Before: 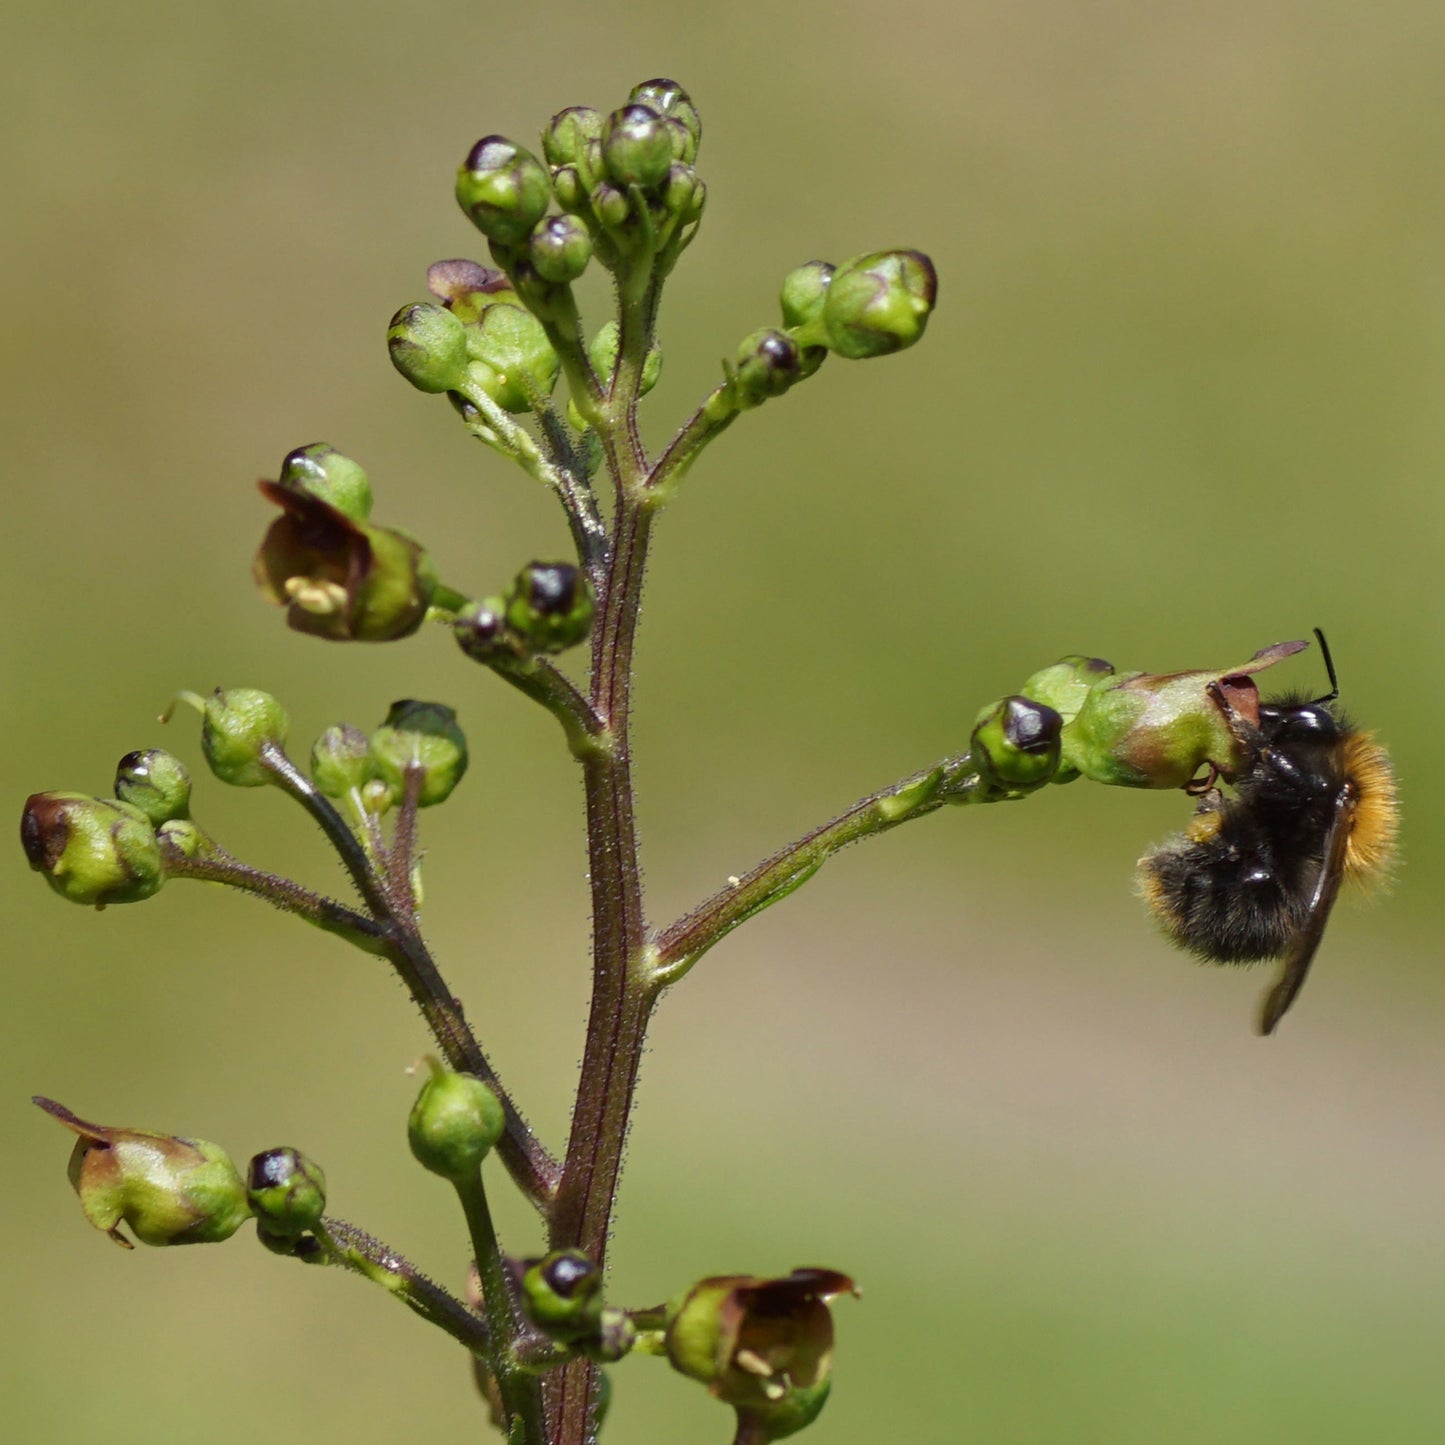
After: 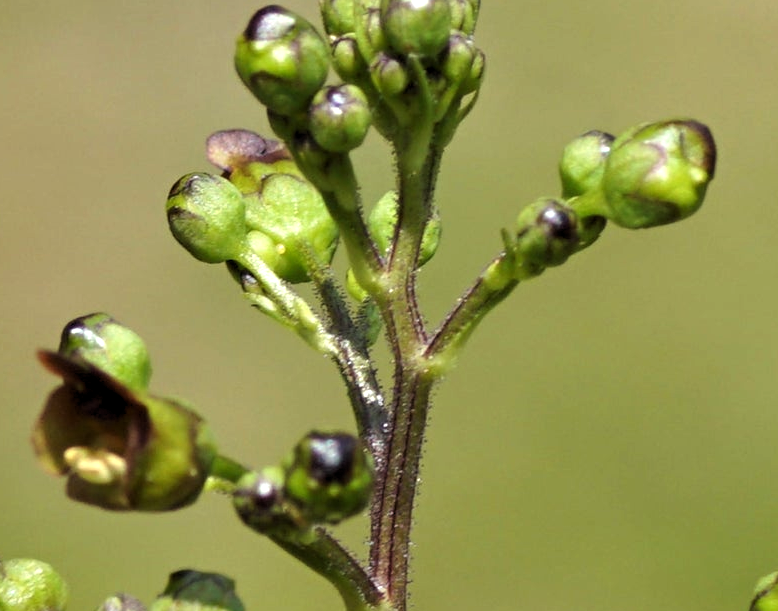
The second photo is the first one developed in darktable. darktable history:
crop: left 15.306%, top 9.065%, right 30.789%, bottom 48.638%
exposure: exposure 0.2 EV, compensate highlight preservation false
levels: levels [0.055, 0.477, 0.9]
